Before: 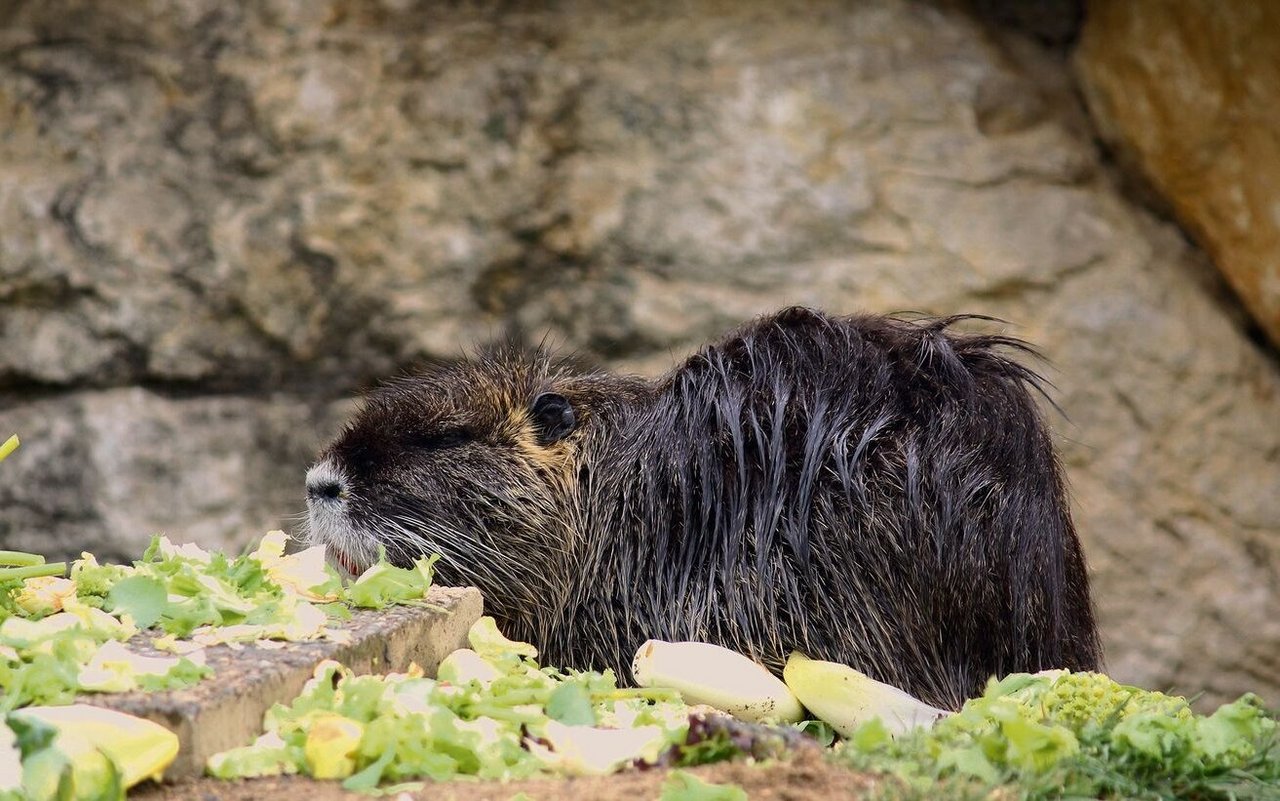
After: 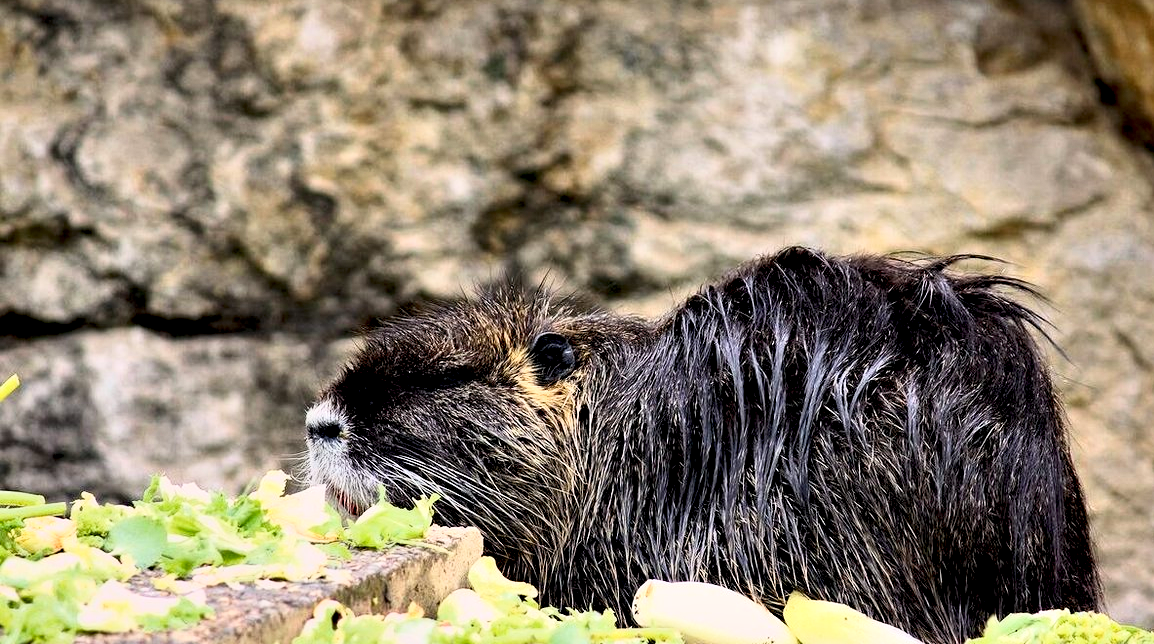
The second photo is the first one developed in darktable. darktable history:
crop: top 7.53%, right 9.816%, bottom 11.965%
base curve: curves: ch0 [(0, 0) (0.088, 0.125) (0.176, 0.251) (0.354, 0.501) (0.613, 0.749) (1, 0.877)]
local contrast: highlights 106%, shadows 101%, detail 119%, midtone range 0.2
exposure: compensate highlight preservation false
contrast equalizer: octaves 7, y [[0.6 ×6], [0.55 ×6], [0 ×6], [0 ×6], [0 ×6]]
